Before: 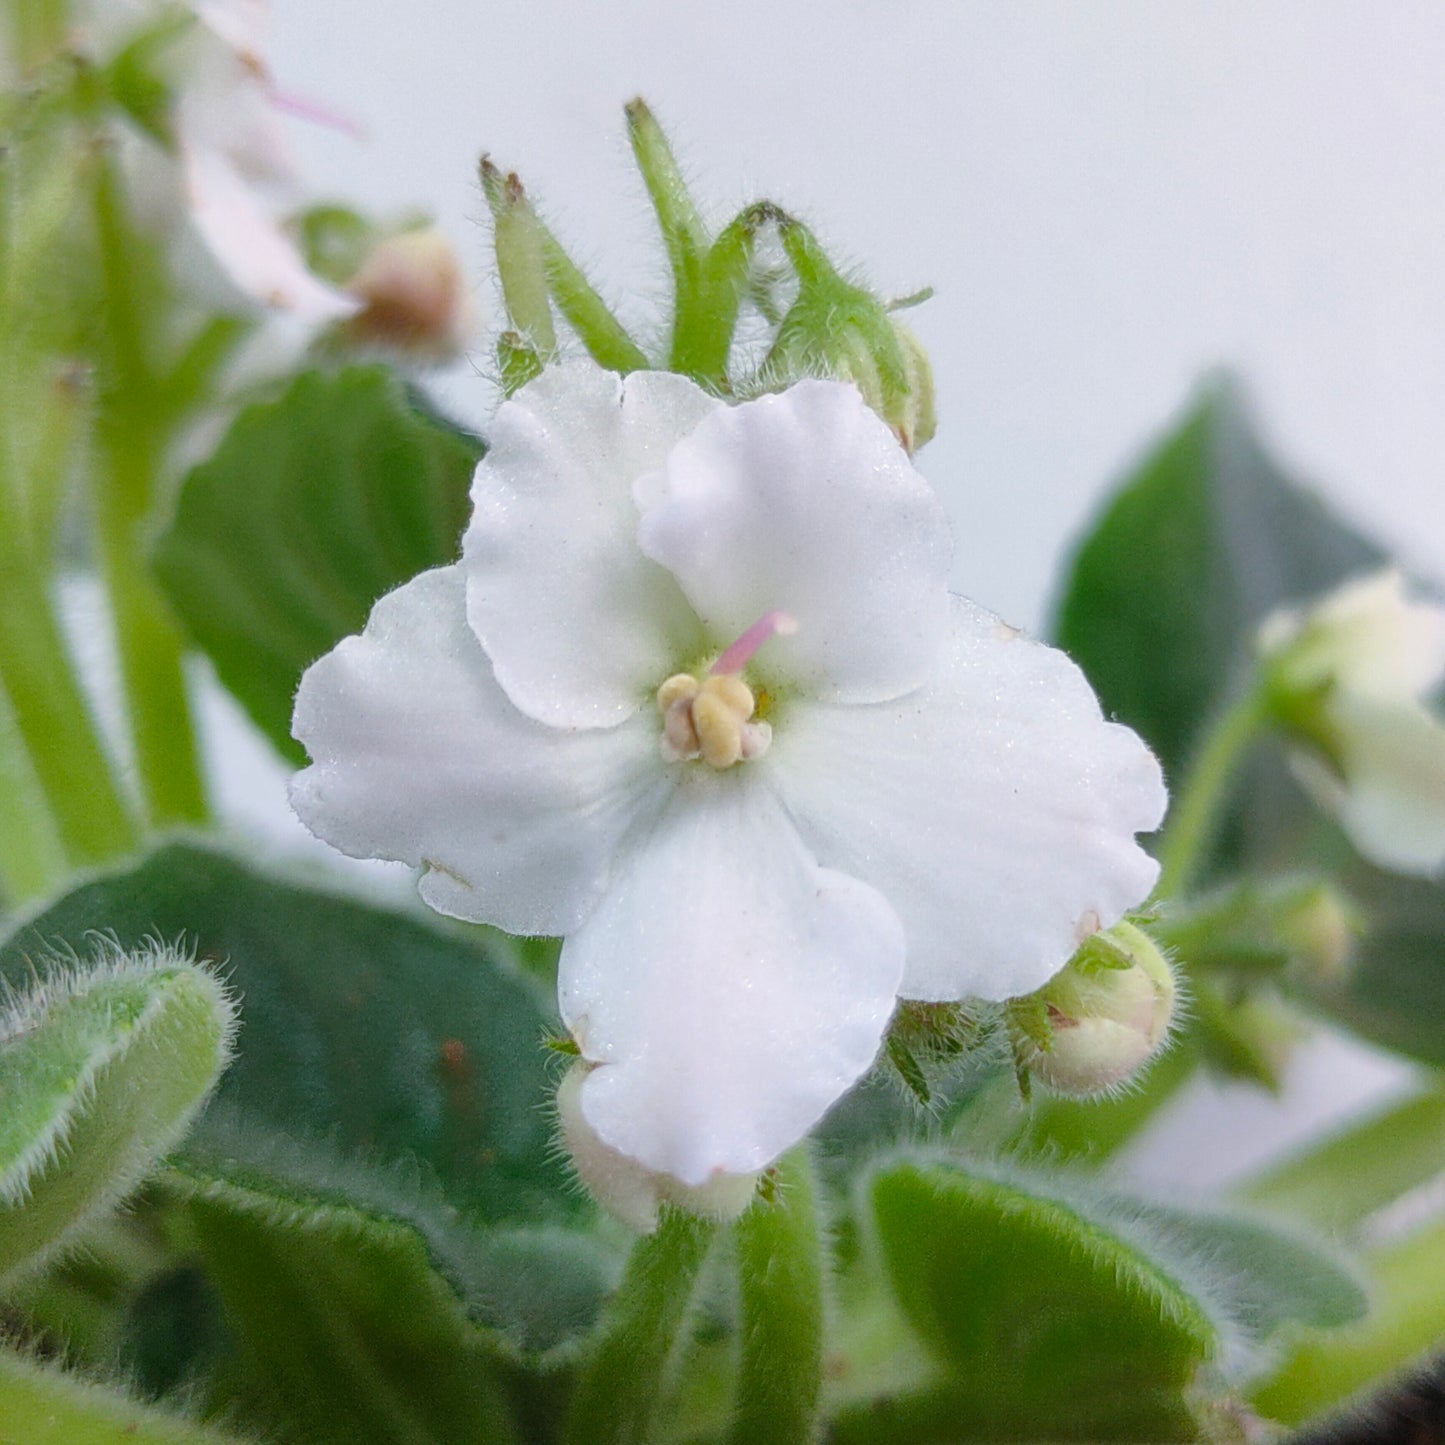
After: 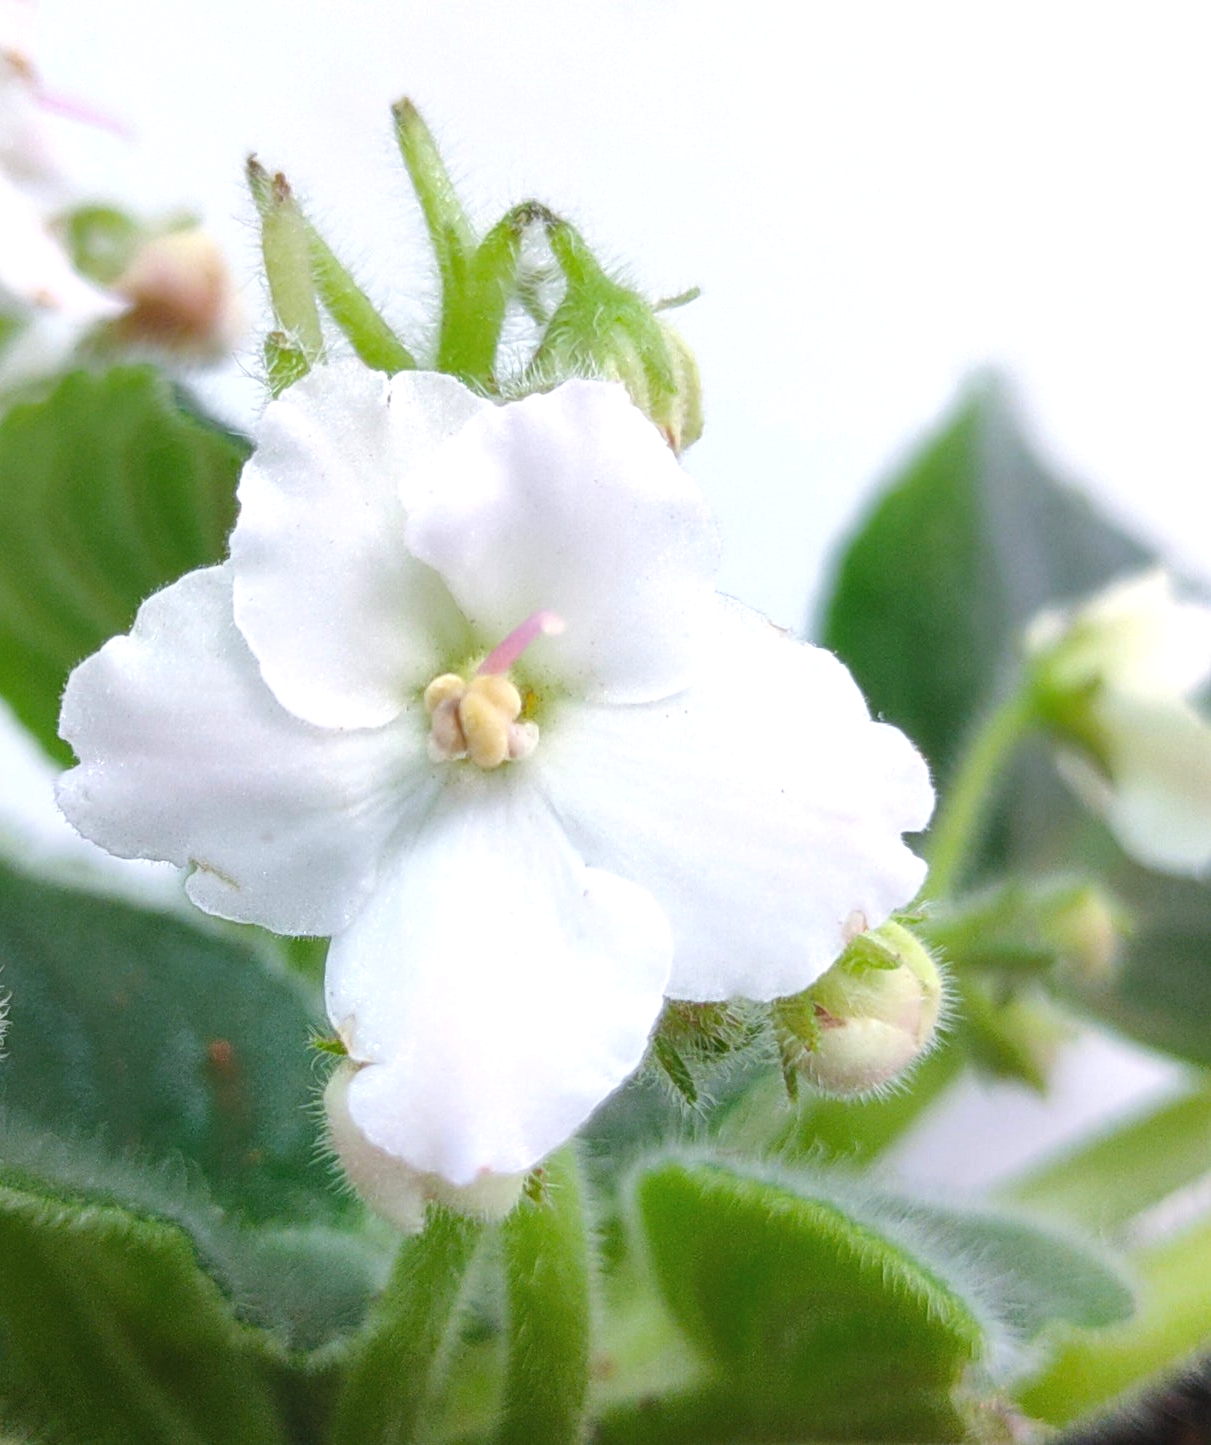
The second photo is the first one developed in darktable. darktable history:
crop: left 16.145%
exposure: black level correction -0.002, exposure 0.54 EV, compensate highlight preservation false
